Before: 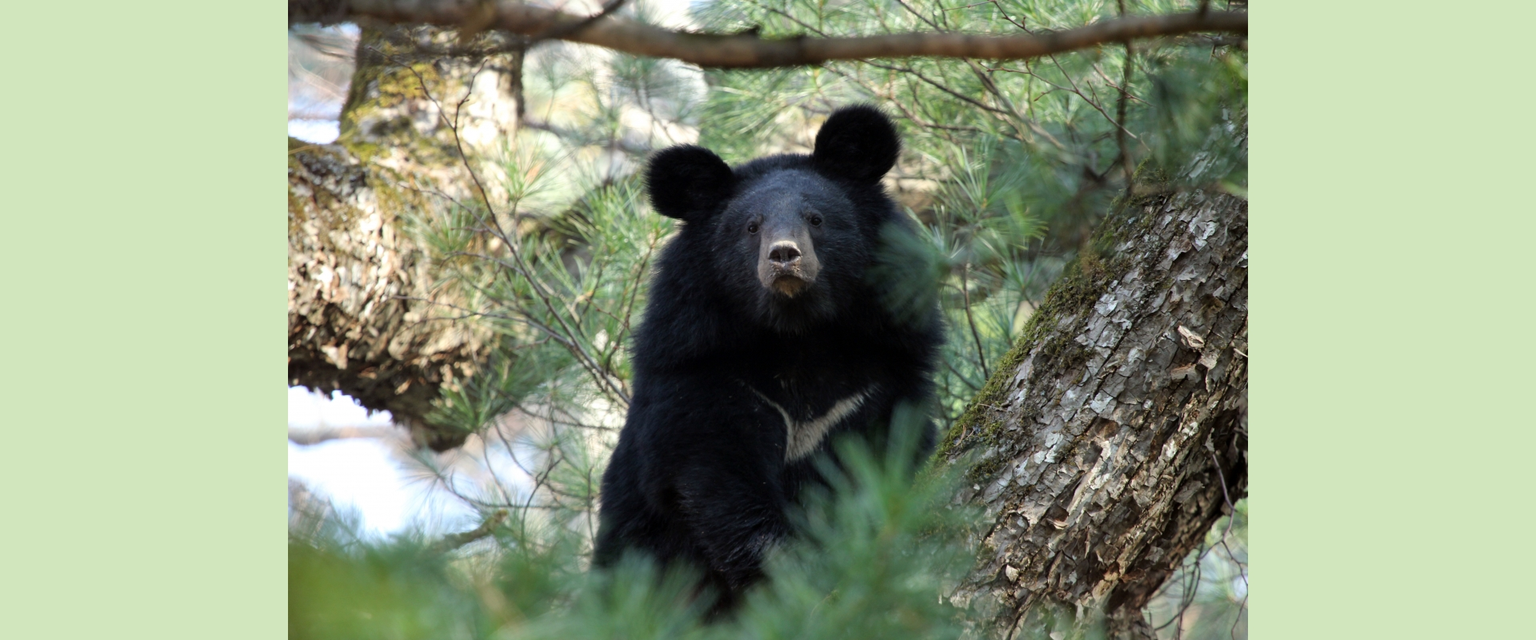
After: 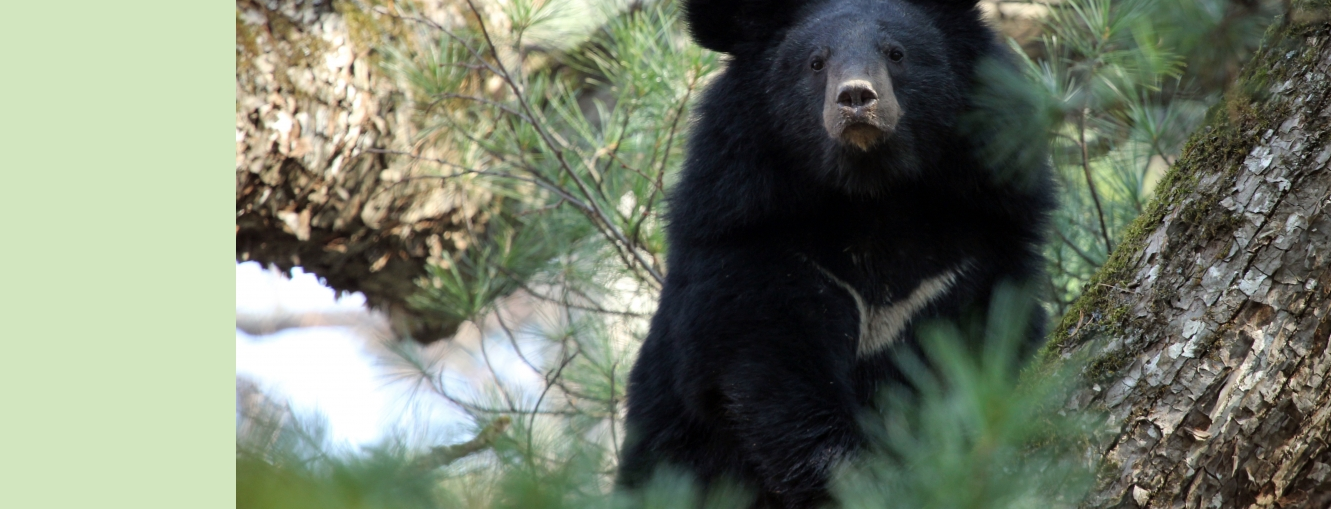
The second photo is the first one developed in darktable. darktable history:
contrast brightness saturation: saturation -0.05
crop: left 6.488%, top 27.668%, right 24.183%, bottom 8.656%
